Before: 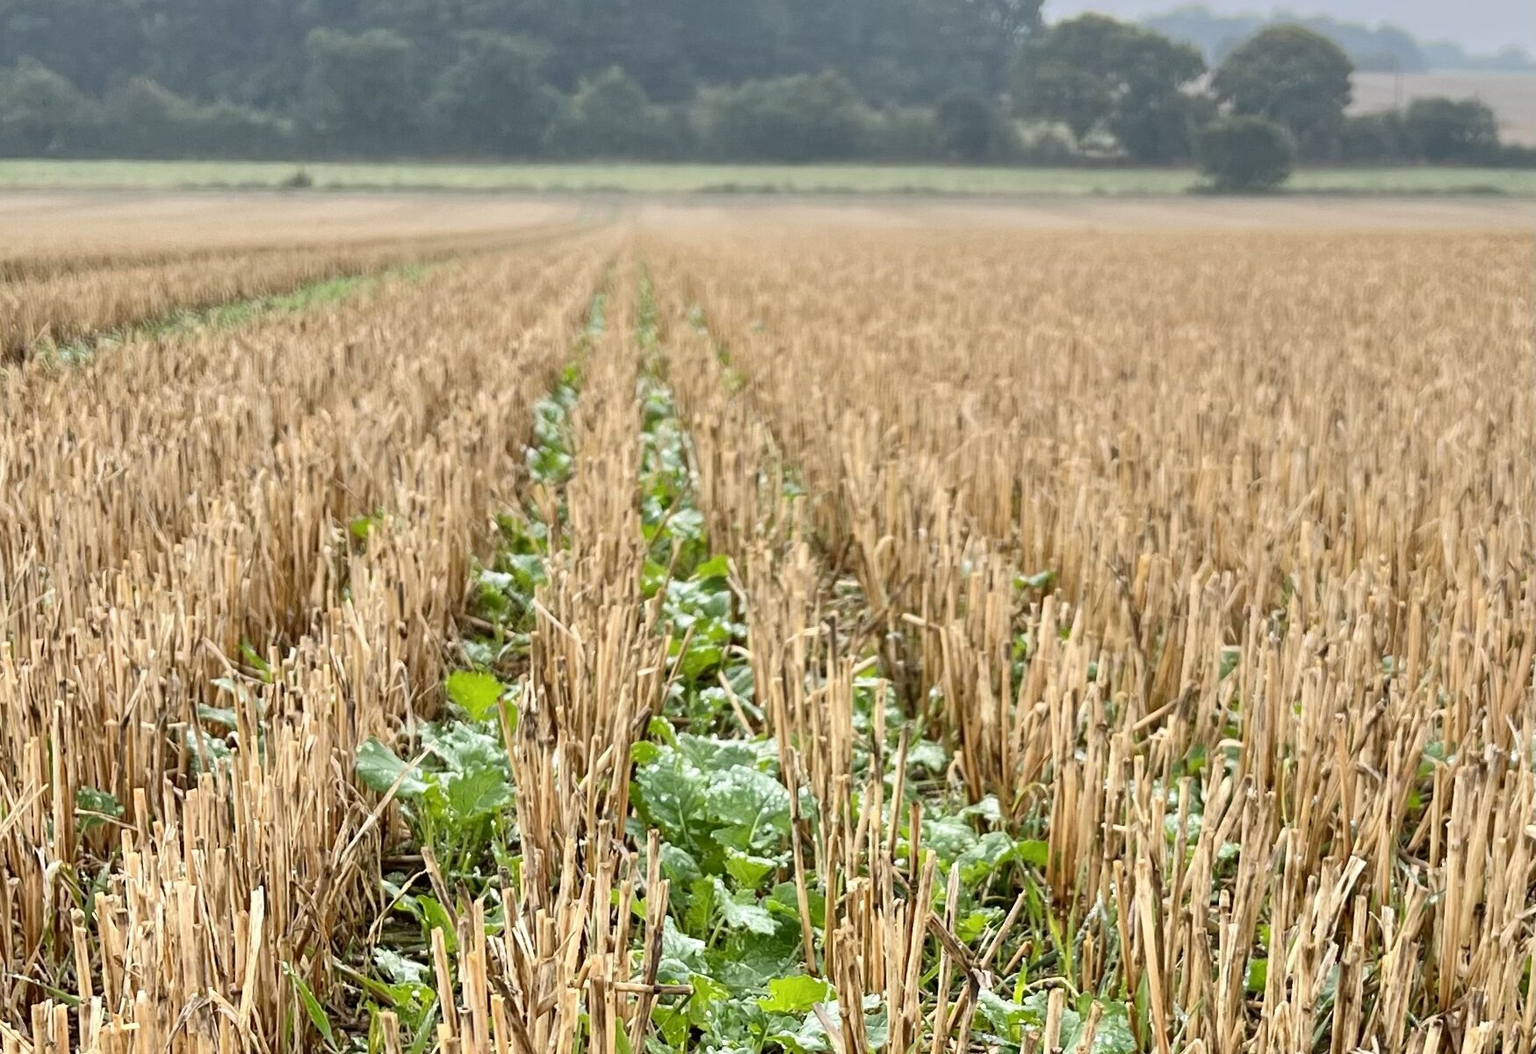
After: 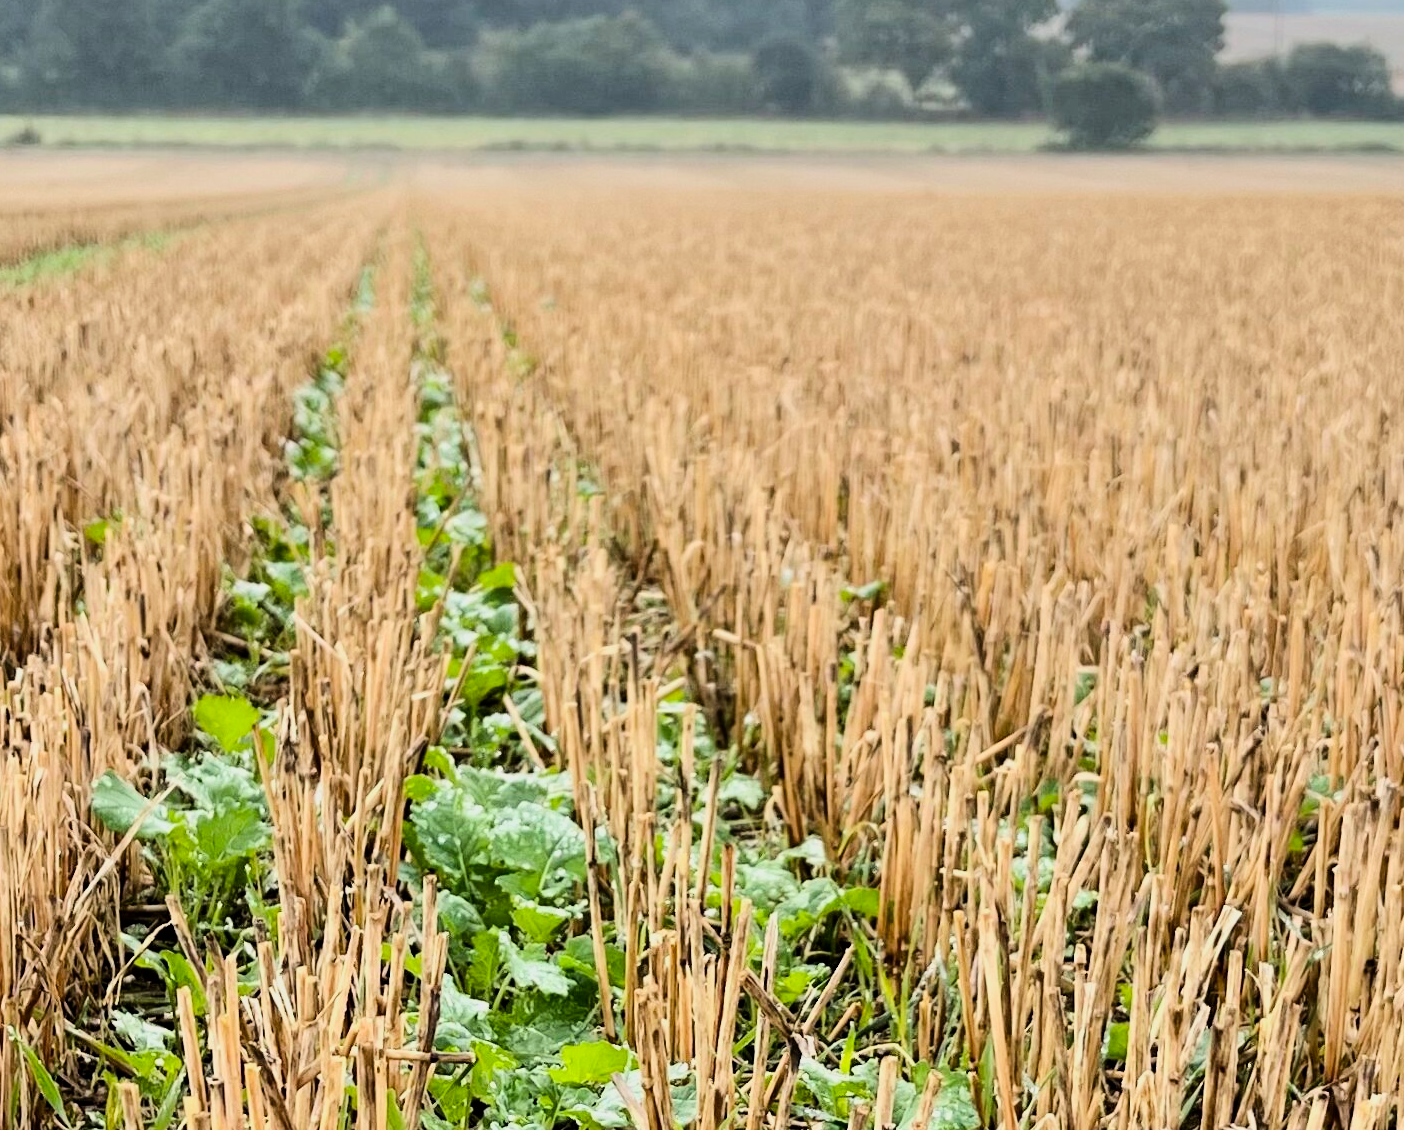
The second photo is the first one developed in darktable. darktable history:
filmic rgb: black relative exposure -7.65 EV, white relative exposure 4.56 EV, hardness 3.61, color science v6 (2022)
crop and rotate: left 17.959%, top 5.771%, right 1.742%
tone equalizer: -8 EV -0.75 EV, -7 EV -0.7 EV, -6 EV -0.6 EV, -5 EV -0.4 EV, -3 EV 0.4 EV, -2 EV 0.6 EV, -1 EV 0.7 EV, +0 EV 0.75 EV, edges refinement/feathering 500, mask exposure compensation -1.57 EV, preserve details no
